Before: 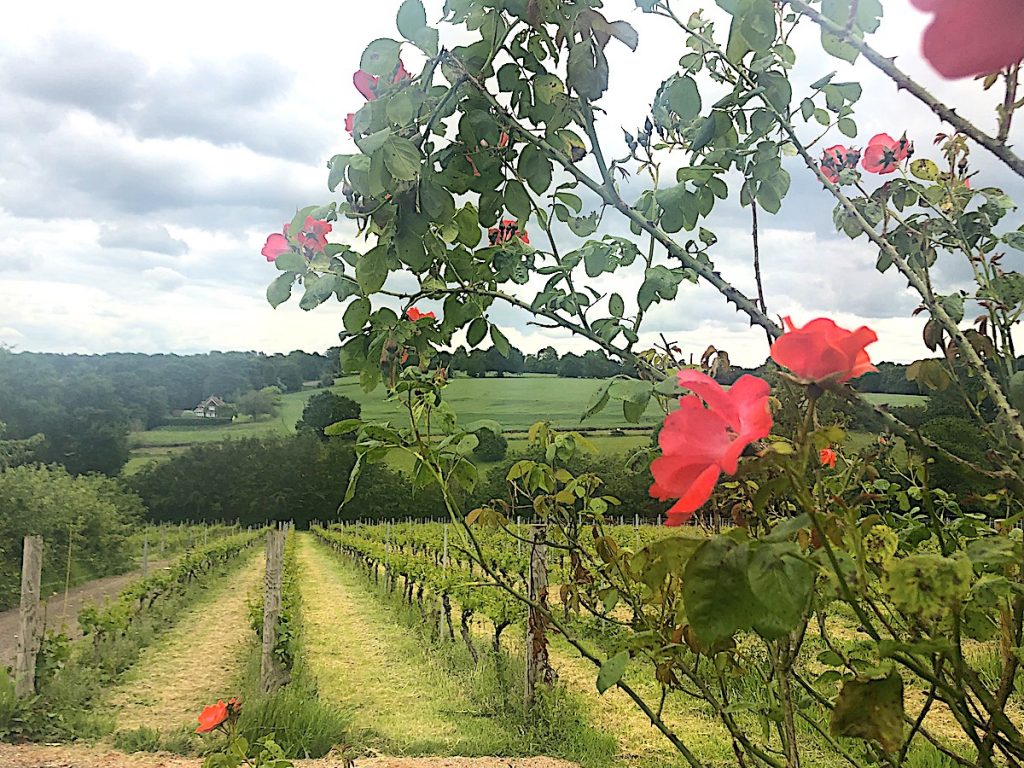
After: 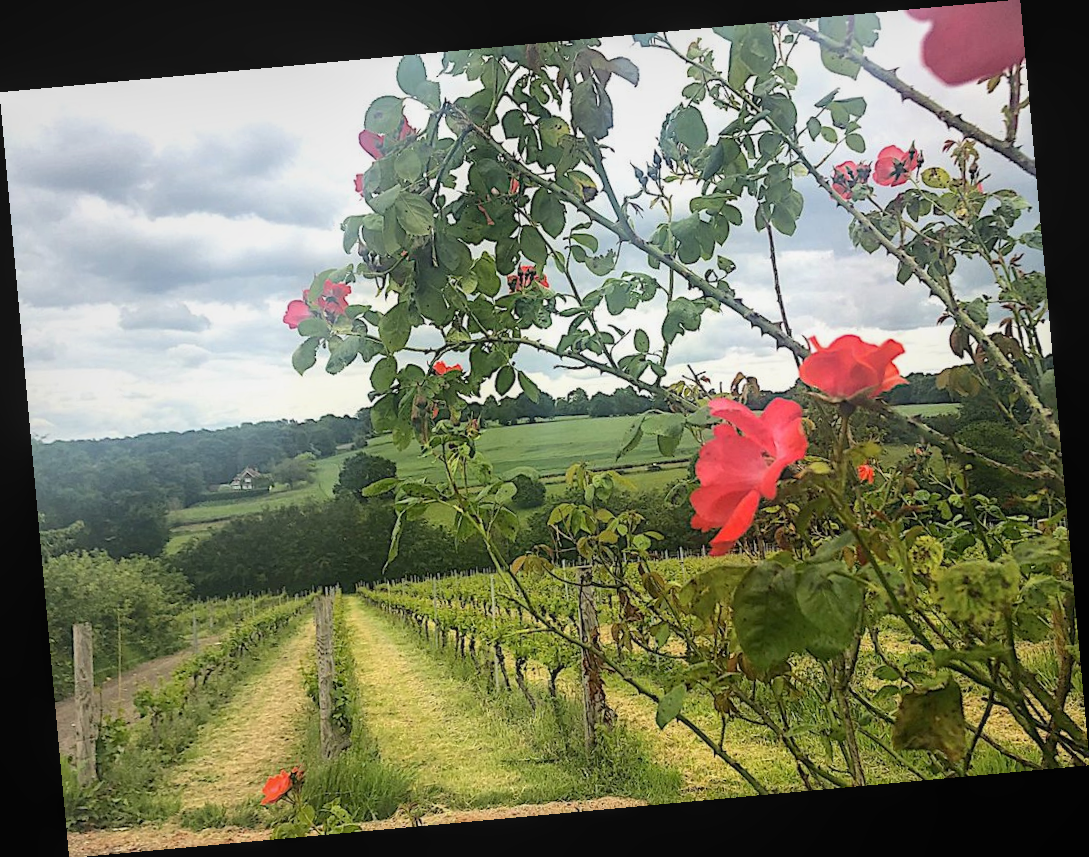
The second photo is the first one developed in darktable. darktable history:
local contrast: detail 110%
rotate and perspective: rotation -5.2°, automatic cropping off
